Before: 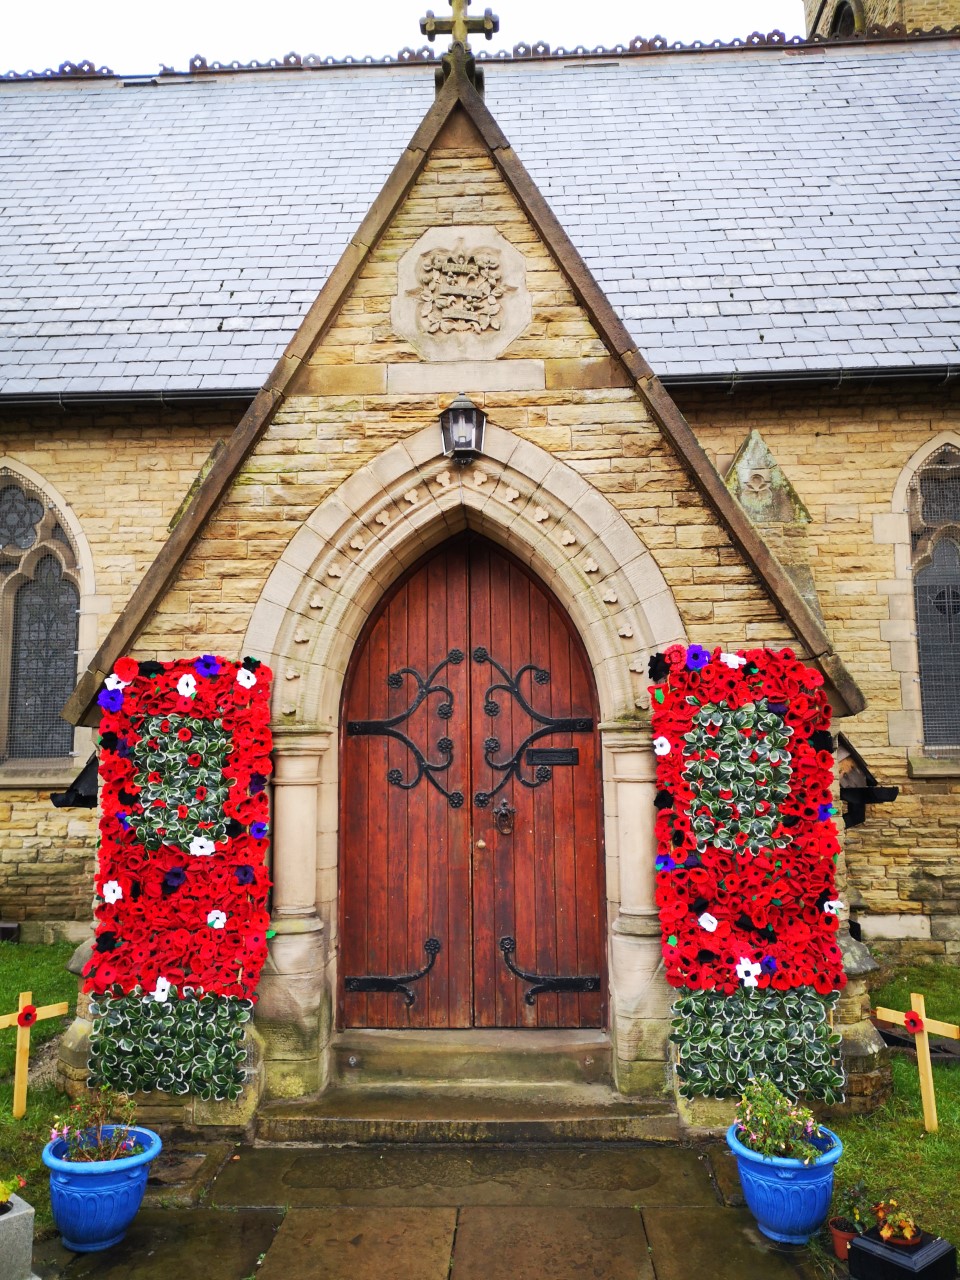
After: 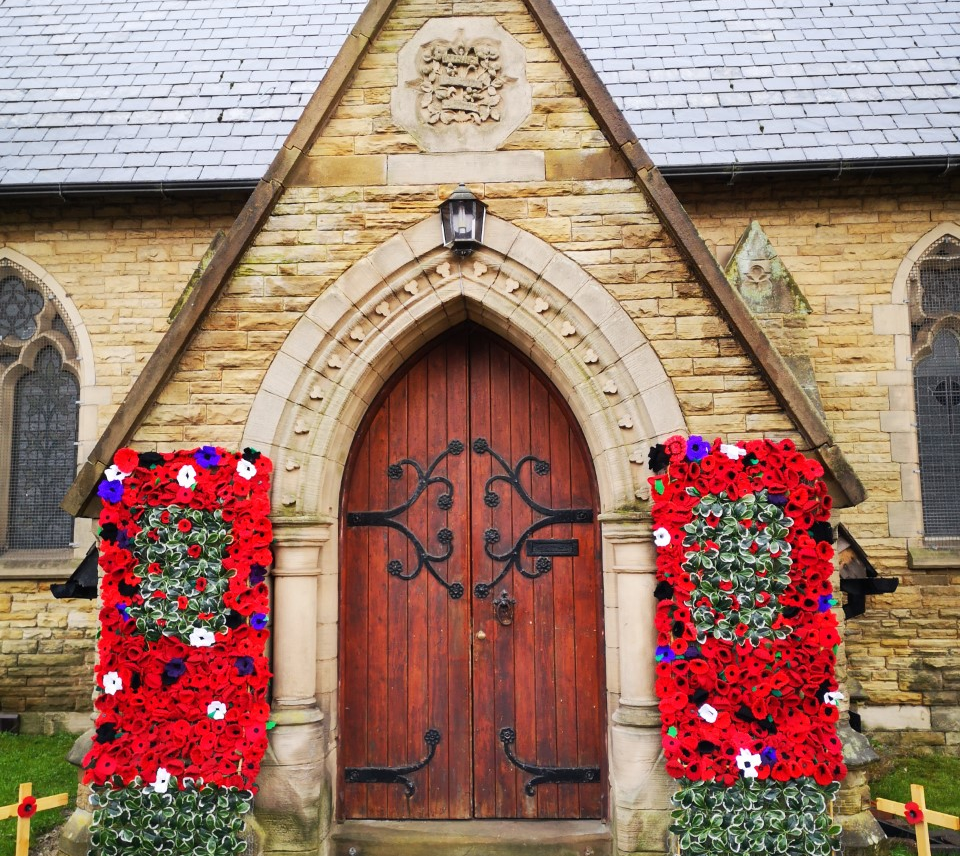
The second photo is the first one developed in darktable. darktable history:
crop: top 16.36%, bottom 16.754%
